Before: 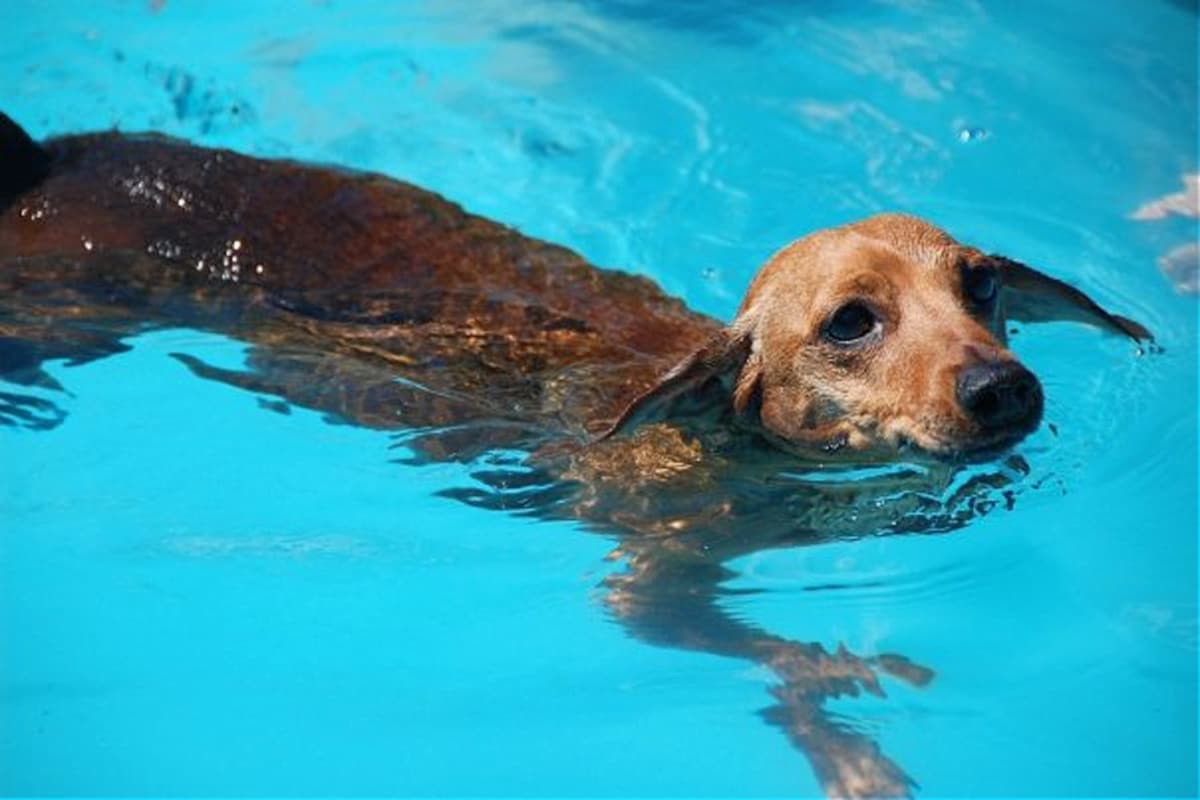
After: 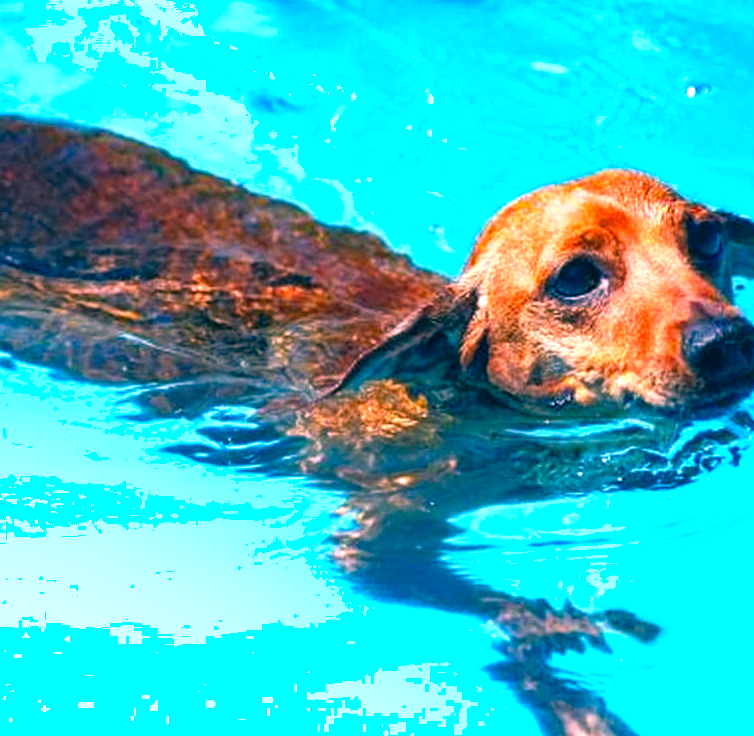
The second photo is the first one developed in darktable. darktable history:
tone equalizer: -8 EV -0.38 EV, -7 EV -0.425 EV, -6 EV -0.307 EV, -5 EV -0.257 EV, -3 EV 0.203 EV, -2 EV 0.323 EV, -1 EV 0.37 EV, +0 EV 0.442 EV
crop and rotate: left 22.847%, top 5.619%, right 14.268%, bottom 2.277%
color zones: curves: ch0 [(0.224, 0.526) (0.75, 0.5)]; ch1 [(0.055, 0.526) (0.224, 0.761) (0.377, 0.526) (0.75, 0.5)]
shadows and highlights: soften with gaussian
exposure: black level correction 0, exposure 0.499 EV, compensate exposure bias true, compensate highlight preservation false
color correction: highlights a* 16.79, highlights b* 0.291, shadows a* -14.59, shadows b* -14.45, saturation 1.52
local contrast: detail 130%
